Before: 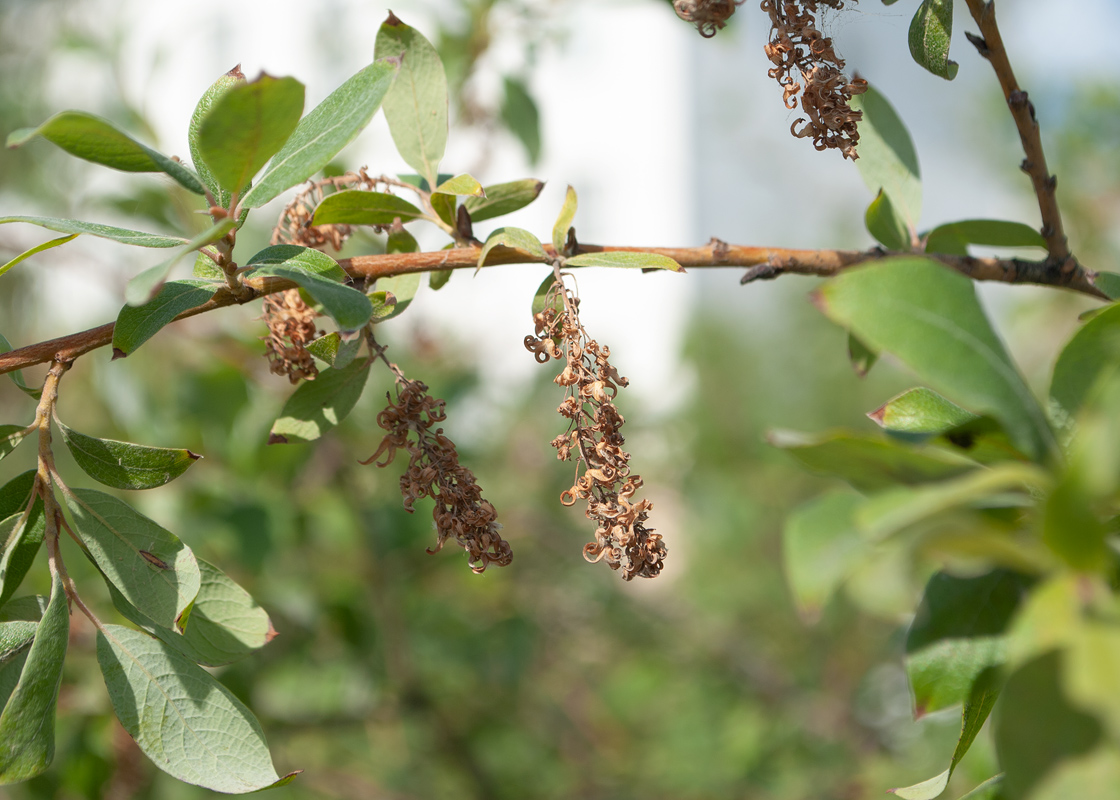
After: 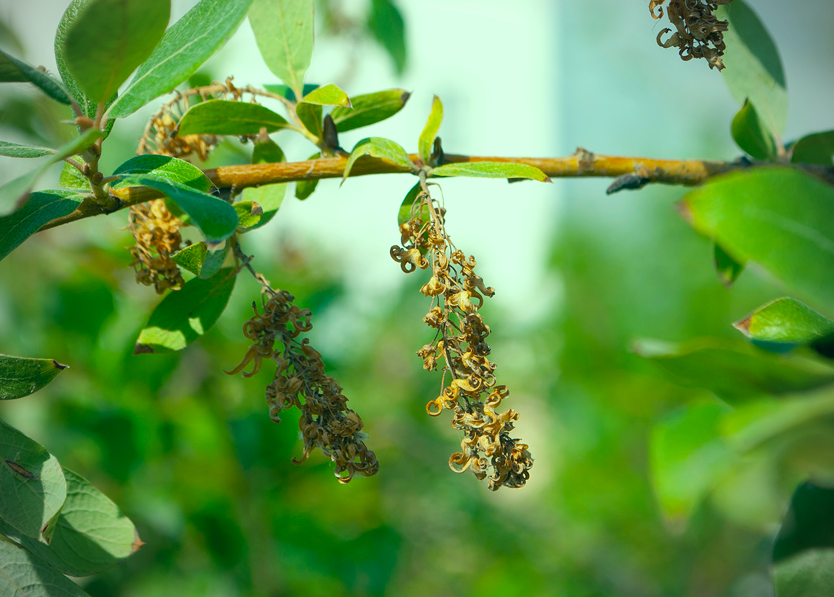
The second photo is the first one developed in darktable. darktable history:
crop and rotate: left 12.046%, top 11.345%, right 13.427%, bottom 13.913%
color balance rgb: linear chroma grading › global chroma 14.977%, perceptual saturation grading › global saturation 30.859%, global vibrance 20%
vignetting: fall-off start 75.38%, width/height ratio 1.077, unbound false
color correction: highlights a* -19.45, highlights b* 9.8, shadows a* -21.12, shadows b* -10.97
